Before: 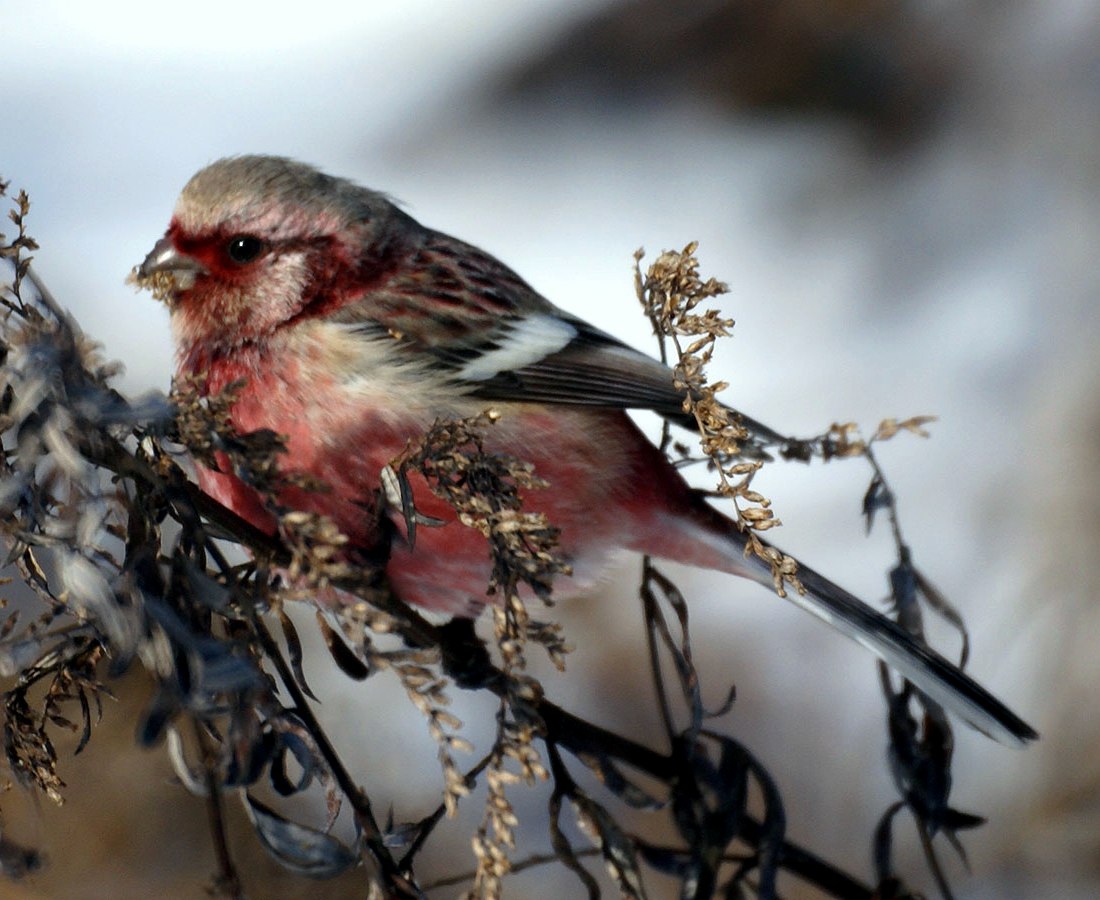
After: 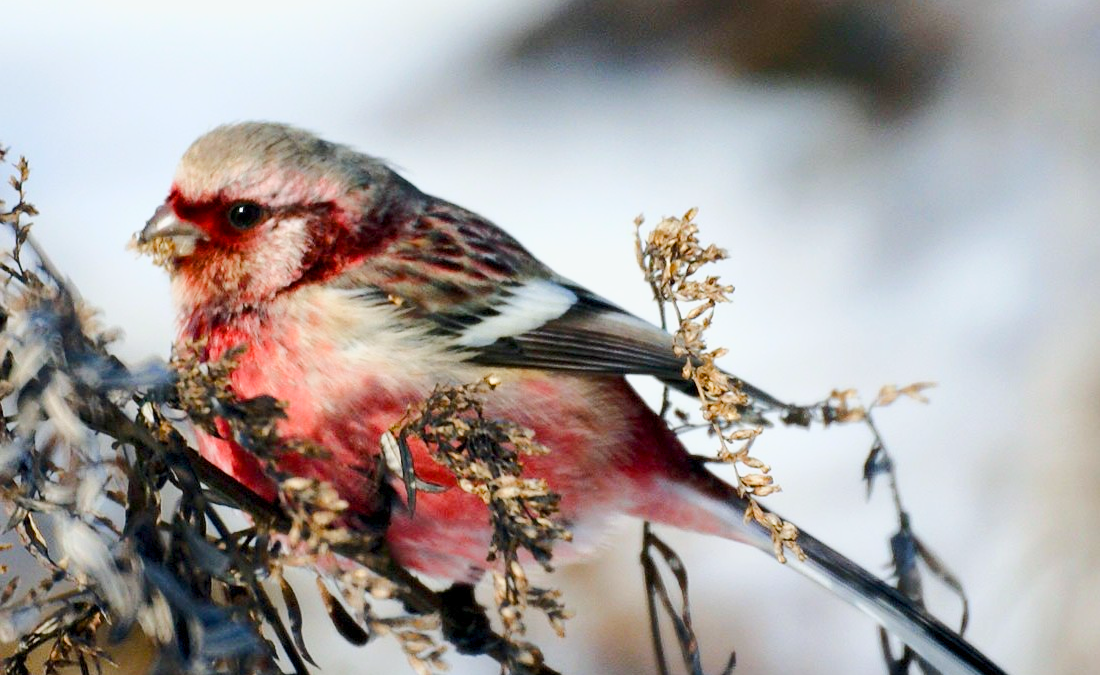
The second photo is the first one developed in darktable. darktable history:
color balance rgb: shadows lift › chroma 1%, shadows lift › hue 113°, highlights gain › chroma 0.2%, highlights gain › hue 333°, perceptual saturation grading › global saturation 20%, perceptual saturation grading › highlights -50%, perceptual saturation grading › shadows 25%, contrast -10%
crop: top 3.857%, bottom 21.132%
base curve: curves: ch0 [(0, 0) (0.025, 0.046) (0.112, 0.277) (0.467, 0.74) (0.814, 0.929) (1, 0.942)]
